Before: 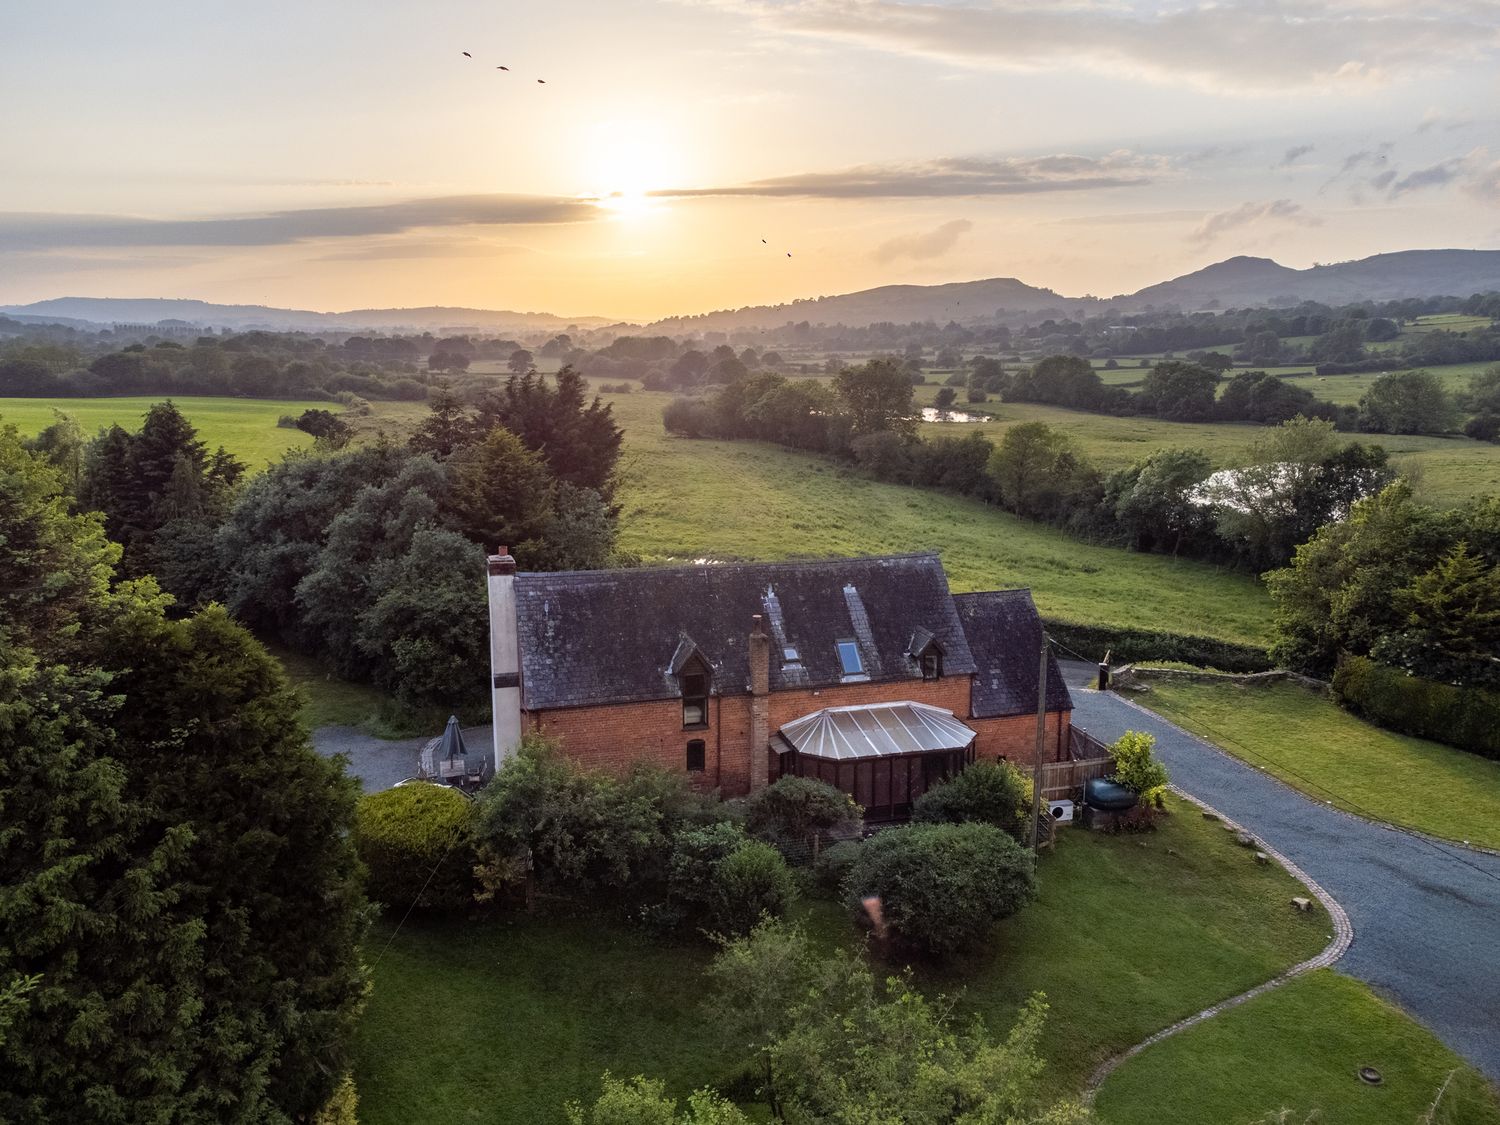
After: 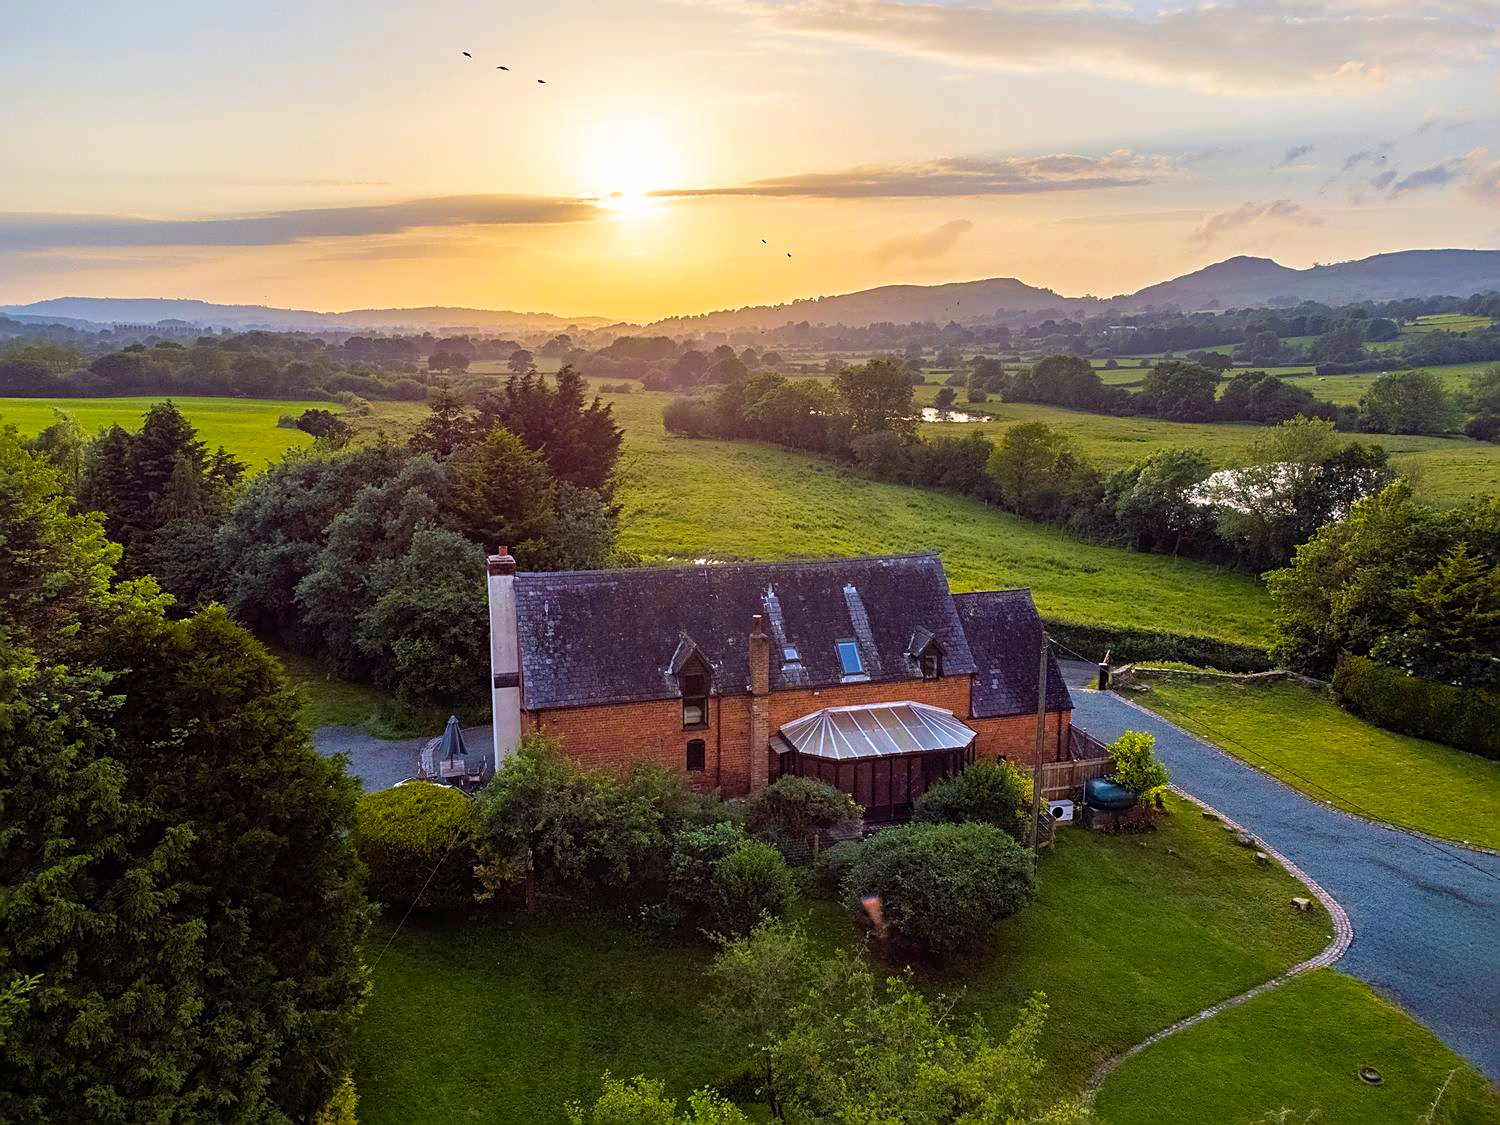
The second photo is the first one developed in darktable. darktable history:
sharpen: on, module defaults
color balance rgb: perceptual saturation grading › global saturation 30.235%, global vibrance 32.318%
velvia: on, module defaults
